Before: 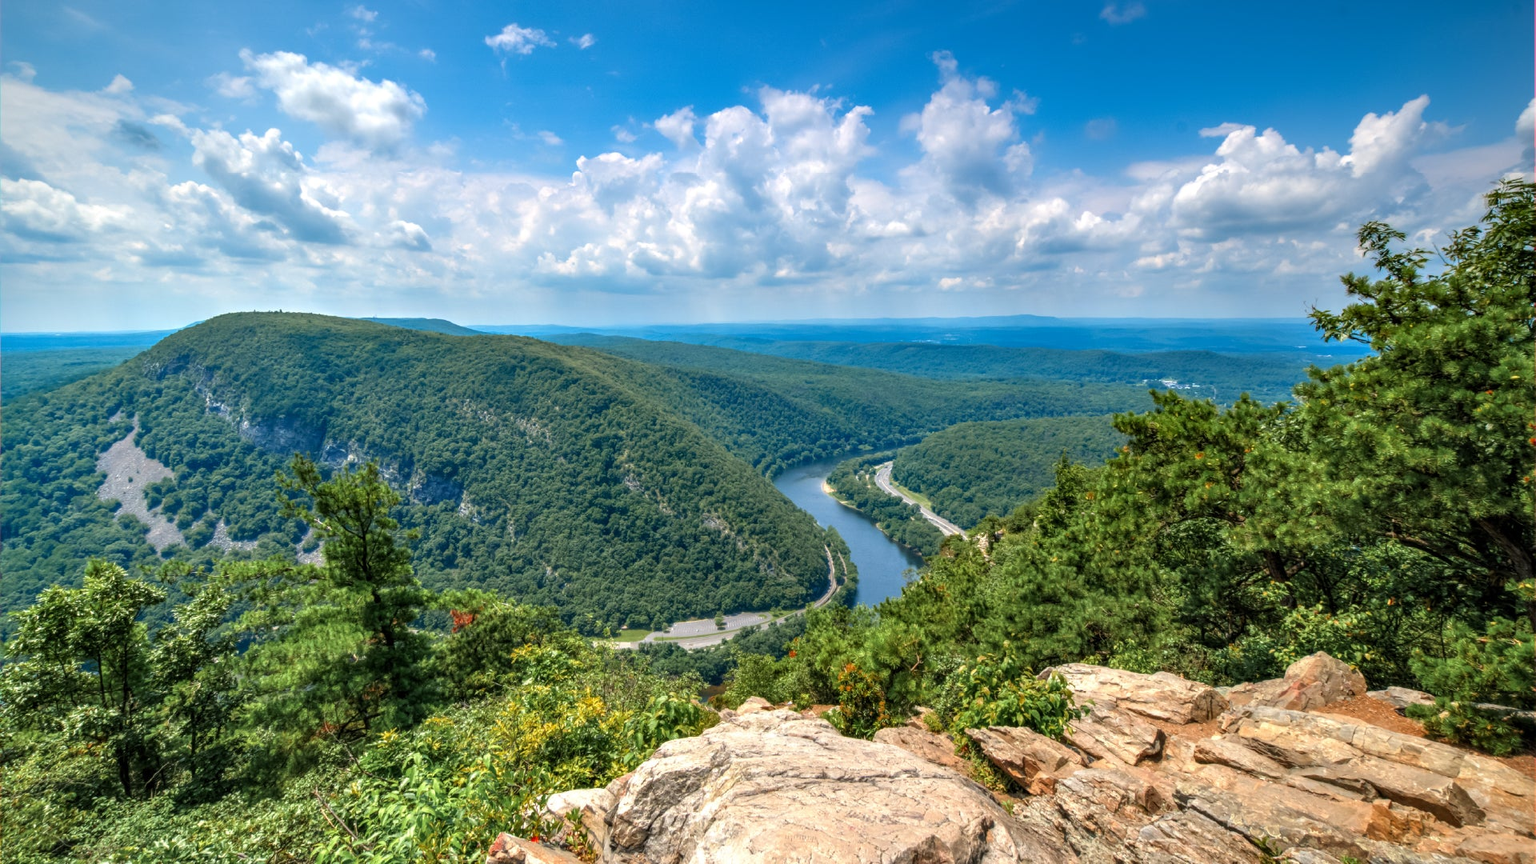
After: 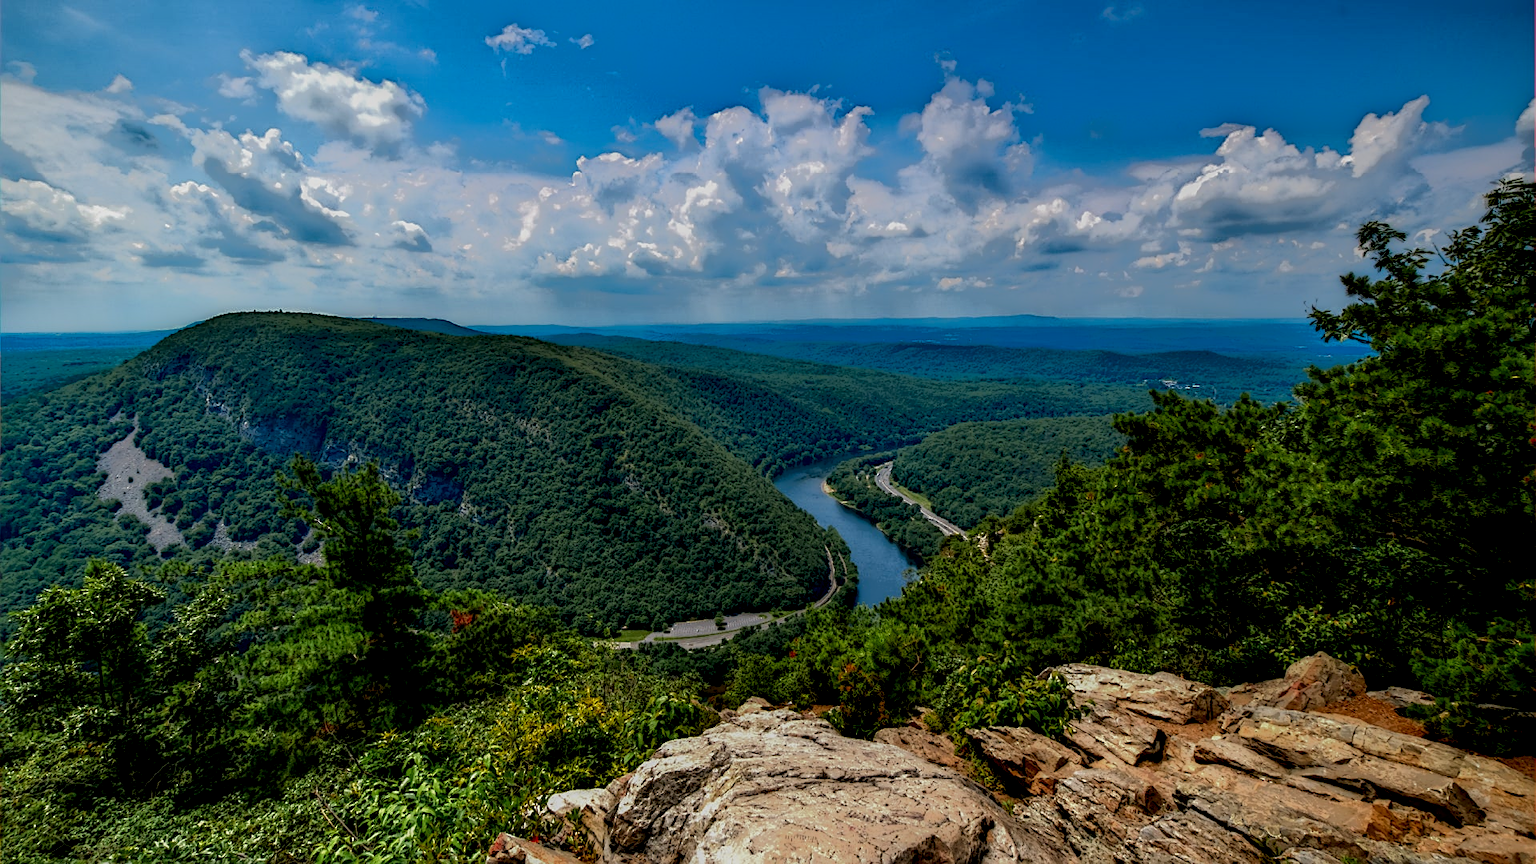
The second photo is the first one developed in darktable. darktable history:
local contrast: highlights 3%, shadows 205%, detail 164%, midtone range 0.002
sharpen: on, module defaults
